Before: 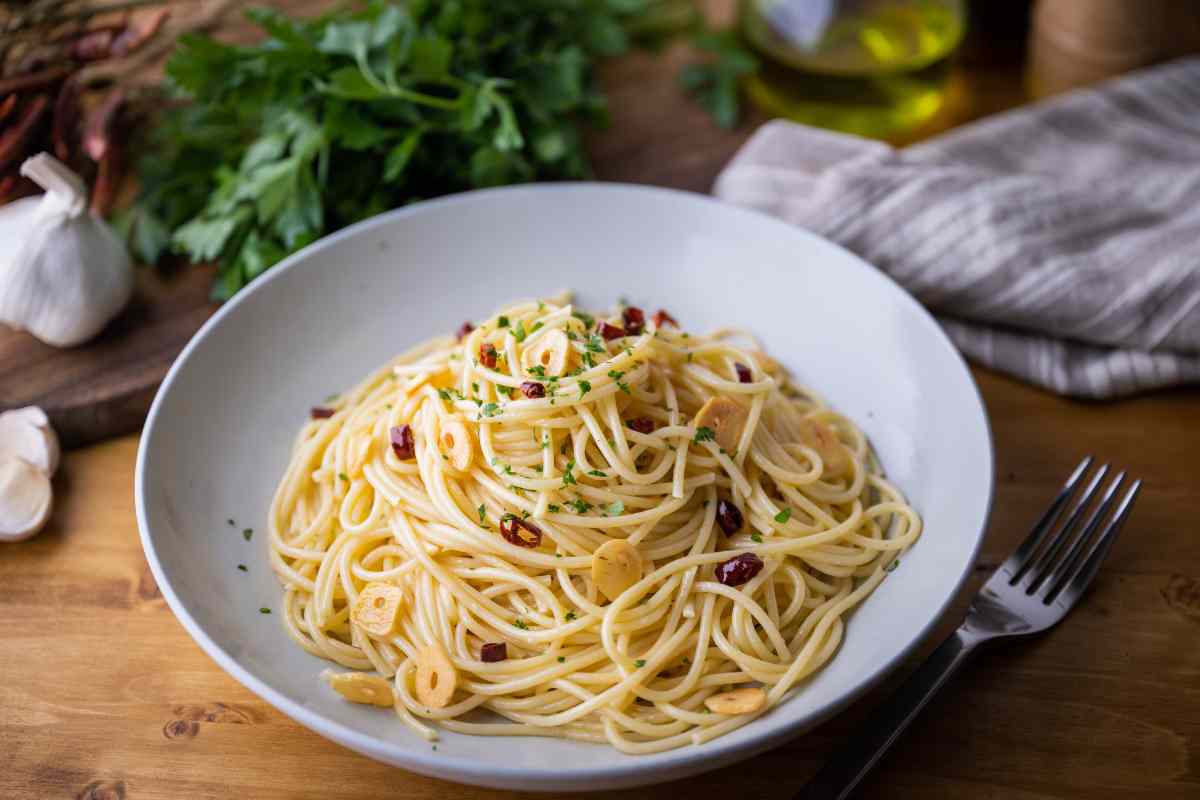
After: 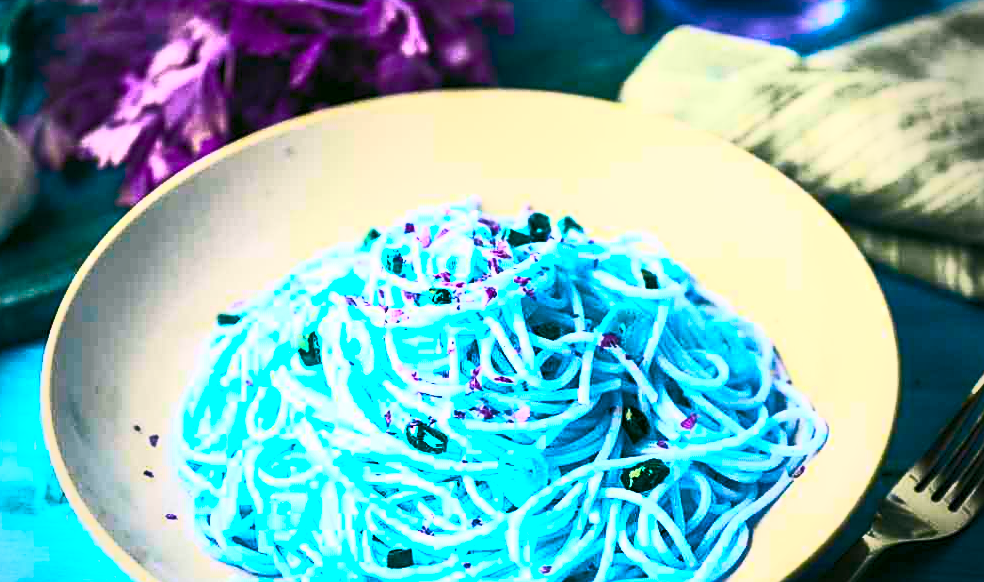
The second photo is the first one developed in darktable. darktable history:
contrast brightness saturation: contrast 0.83, brightness 0.59, saturation 0.59
crop: left 7.856%, top 11.836%, right 10.12%, bottom 15.387%
tone equalizer: on, module defaults
exposure: exposure -0.072 EV, compensate highlight preservation false
color correction: highlights a* 4.02, highlights b* 4.98, shadows a* -7.55, shadows b* 4.98
color balance rgb: hue shift 180°, global vibrance 50%, contrast 0.32%
sharpen: on, module defaults
vignetting: on, module defaults
